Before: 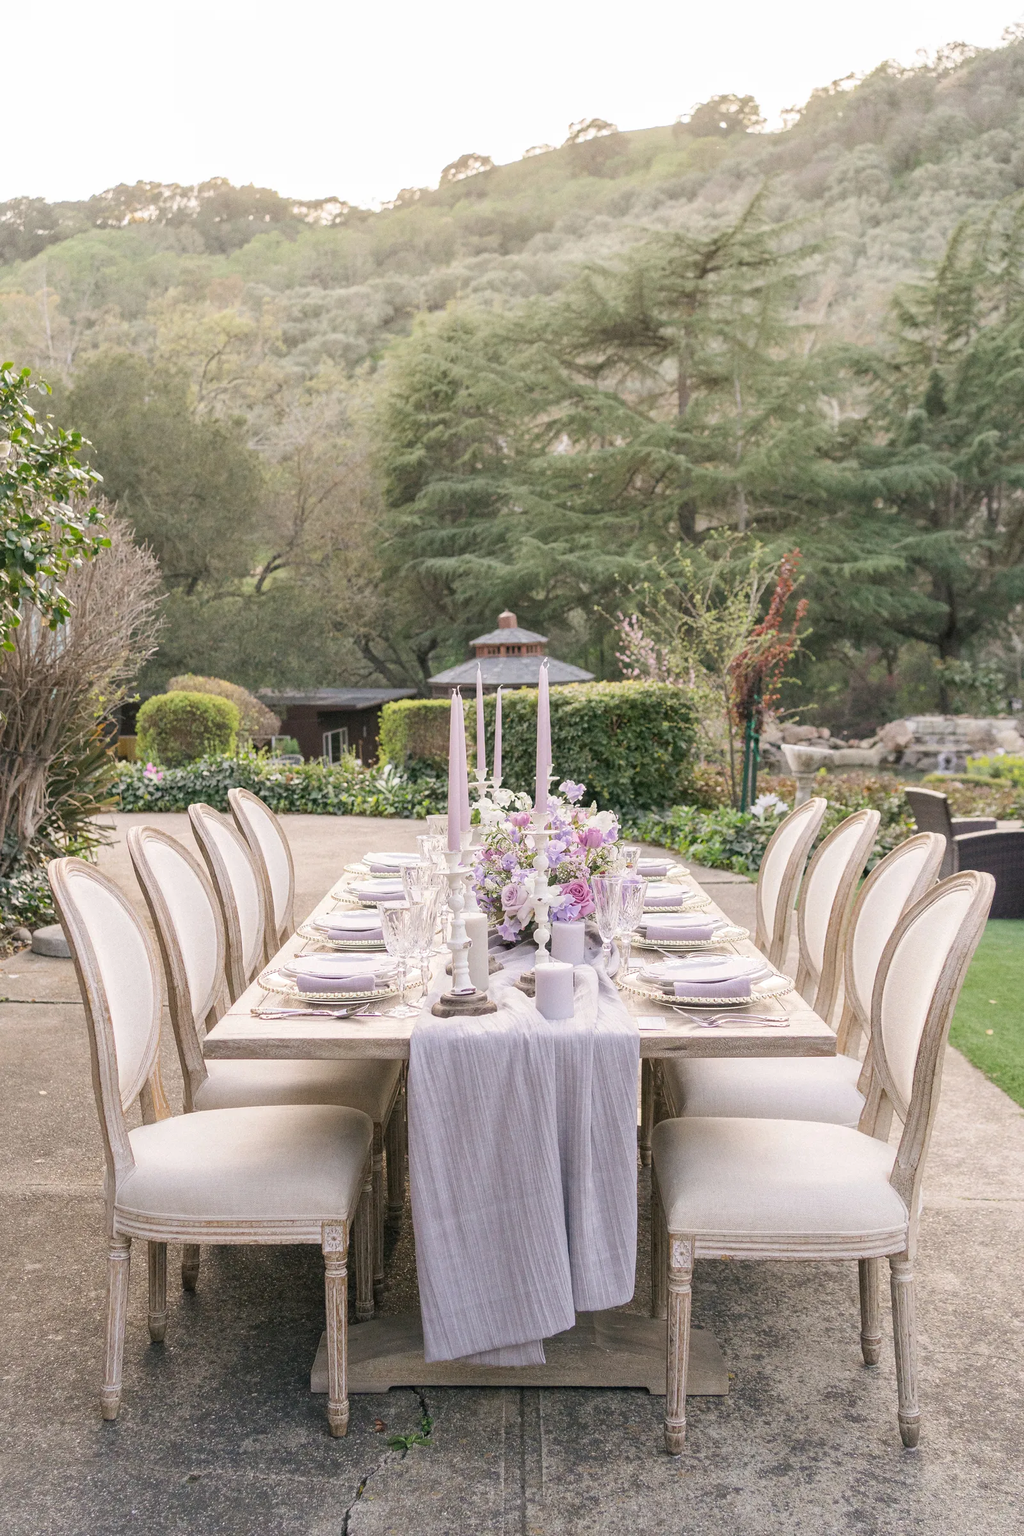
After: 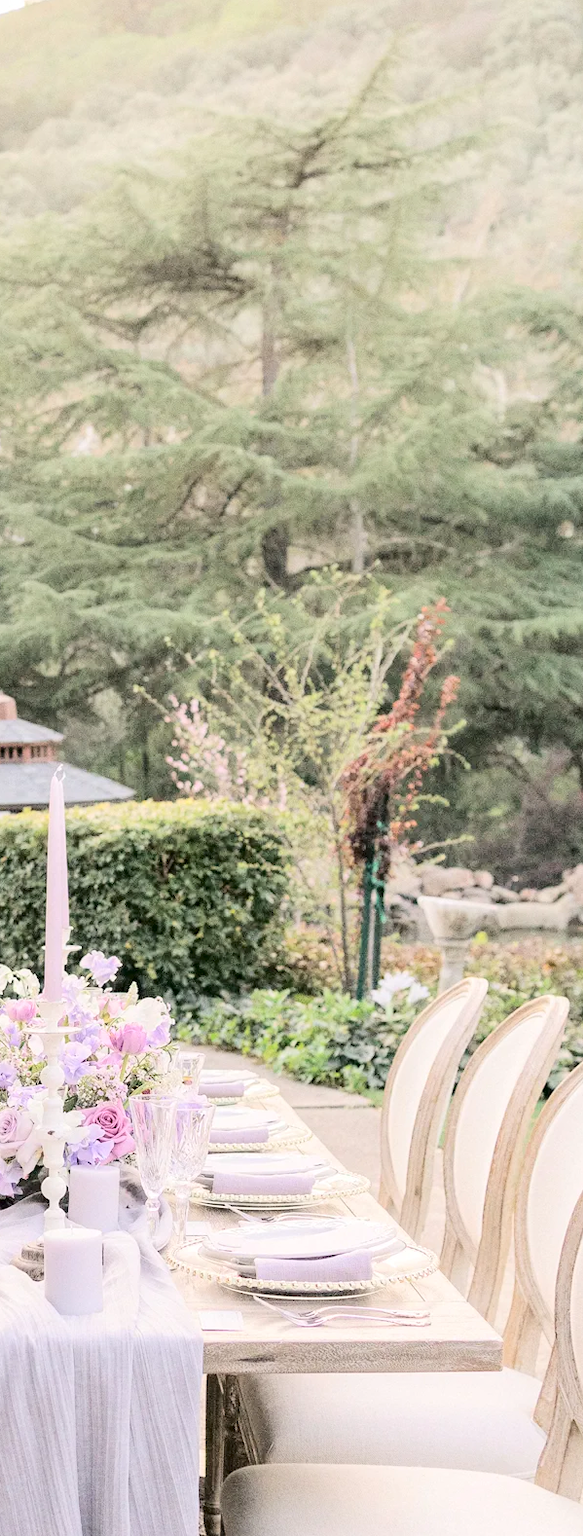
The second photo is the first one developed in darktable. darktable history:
crop and rotate: left 49.462%, top 10.094%, right 13.073%, bottom 24.148%
tone curve: curves: ch0 [(0, 0) (0.004, 0) (0.133, 0.071) (0.341, 0.453) (0.839, 0.922) (1, 1)], color space Lab, independent channels, preserve colors none
